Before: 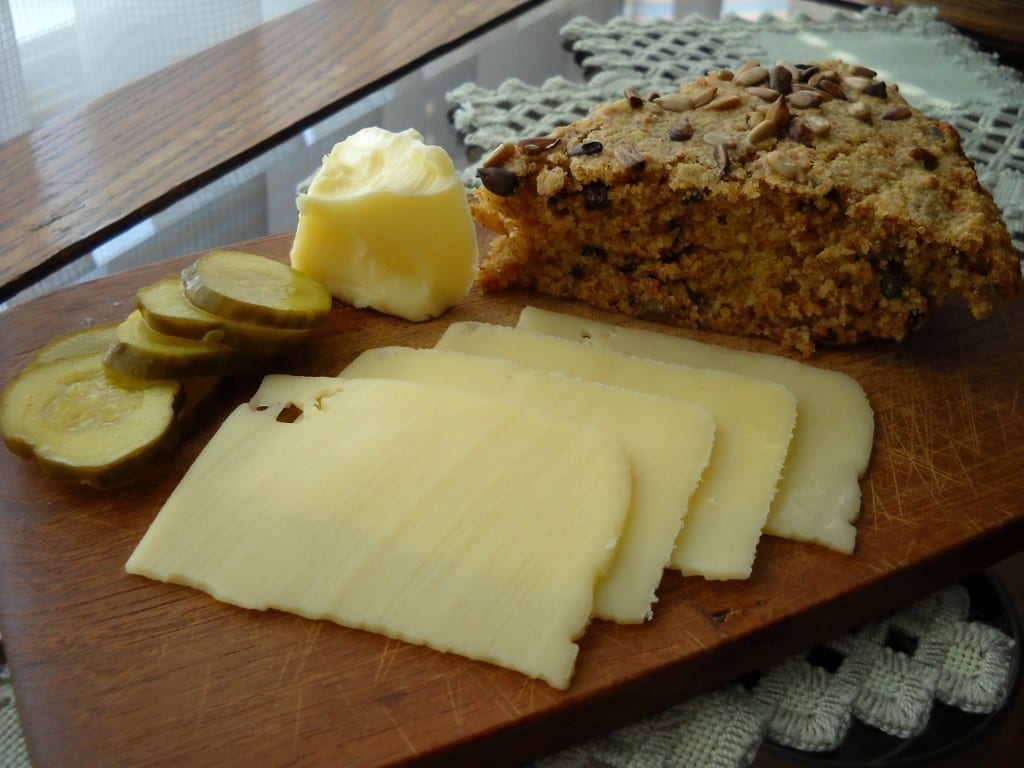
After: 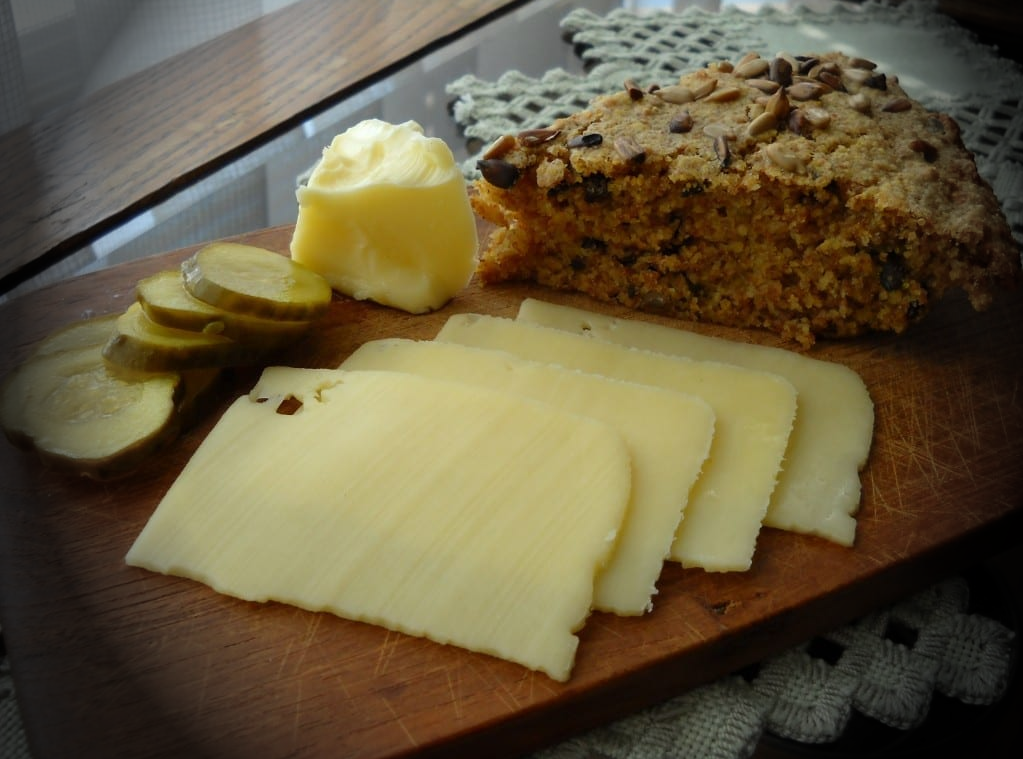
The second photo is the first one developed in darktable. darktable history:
crop: top 1.049%, right 0.001%
vignetting: fall-off start 76.42%, fall-off radius 27.36%, brightness -0.872, center (0.037, -0.09), width/height ratio 0.971
